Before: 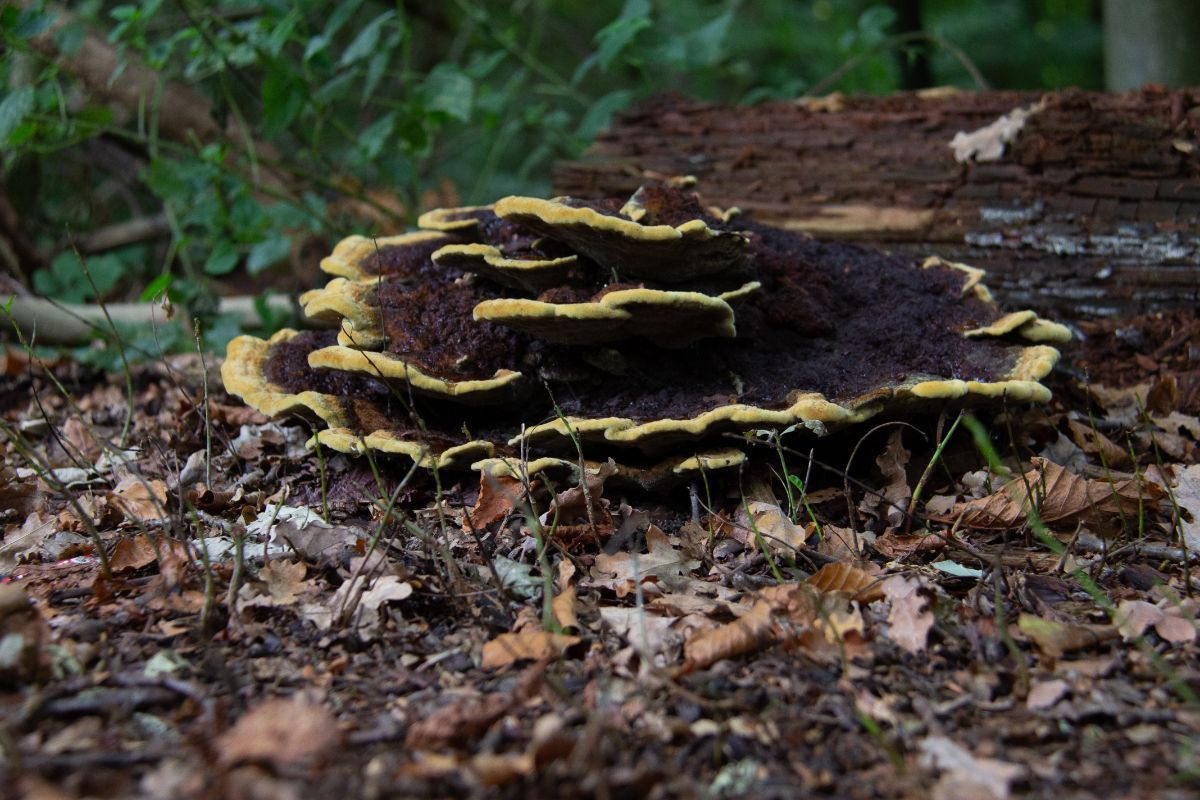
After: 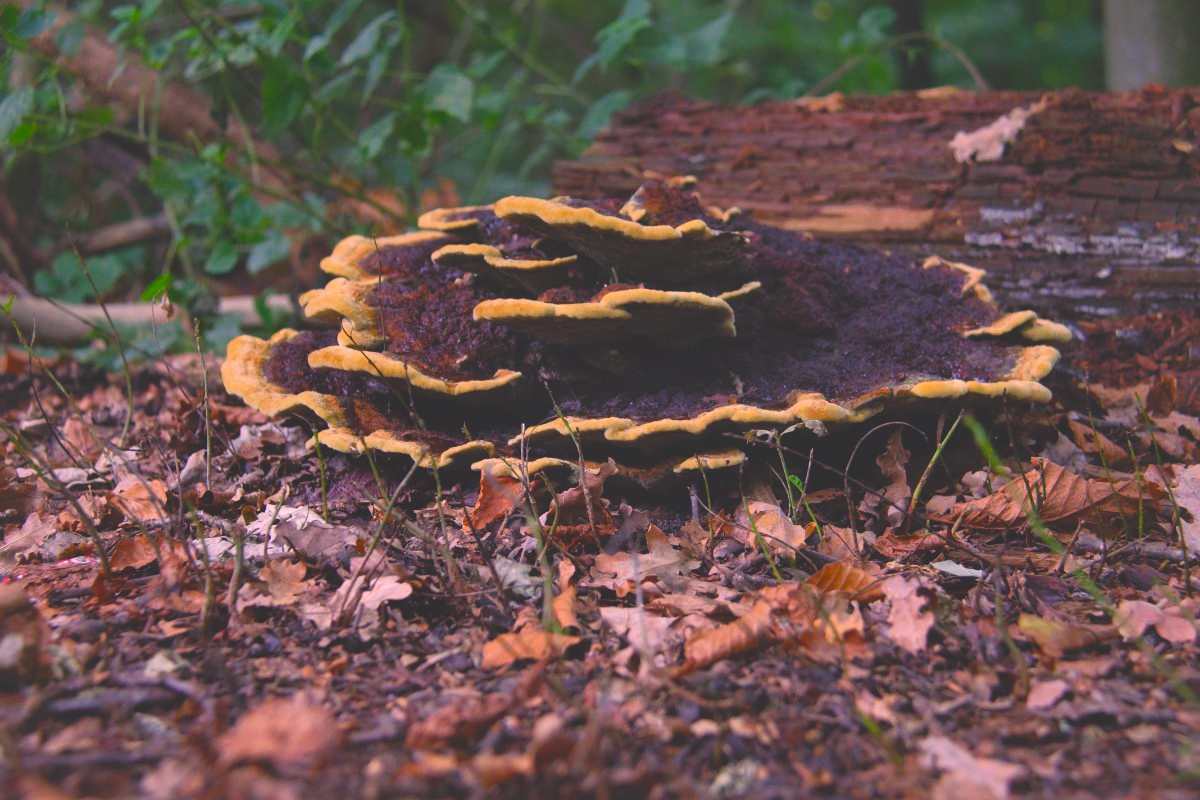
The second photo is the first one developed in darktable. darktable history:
white balance: red 1.188, blue 1.11
shadows and highlights: on, module defaults
color balance rgb: shadows lift › chroma 2%, shadows lift › hue 247.2°, power › chroma 0.3%, power › hue 25.2°, highlights gain › chroma 3%, highlights gain › hue 60°, global offset › luminance 2%, perceptual saturation grading › global saturation 20%, perceptual saturation grading › highlights -20%, perceptual saturation grading › shadows 30%
tone equalizer: on, module defaults
